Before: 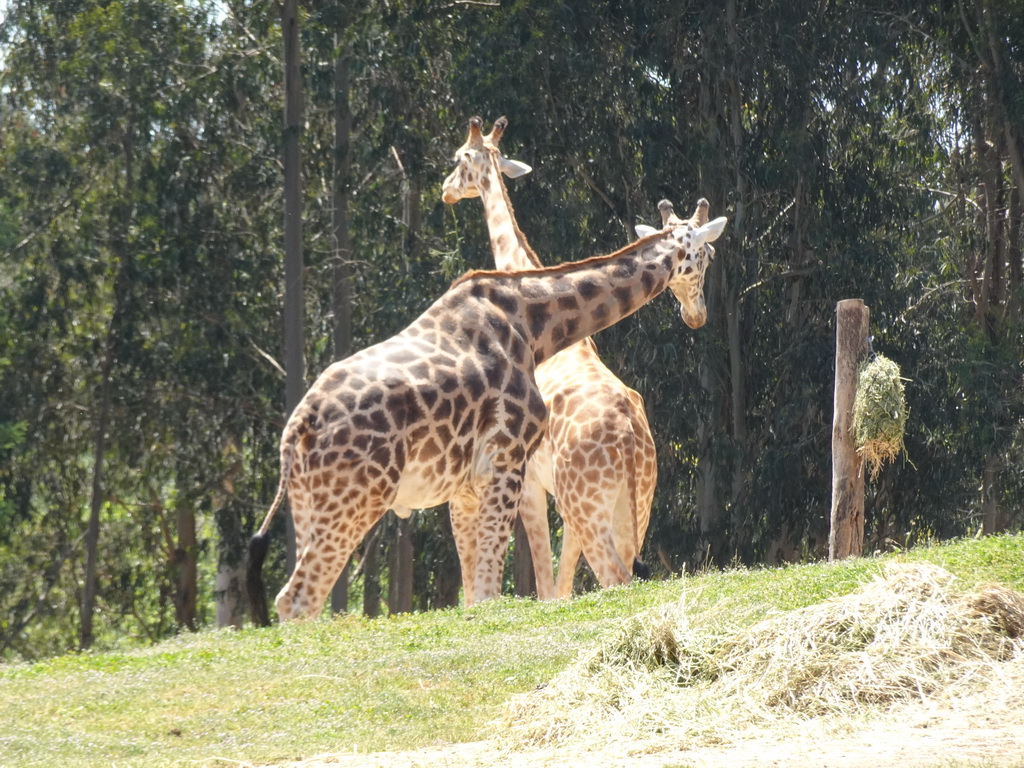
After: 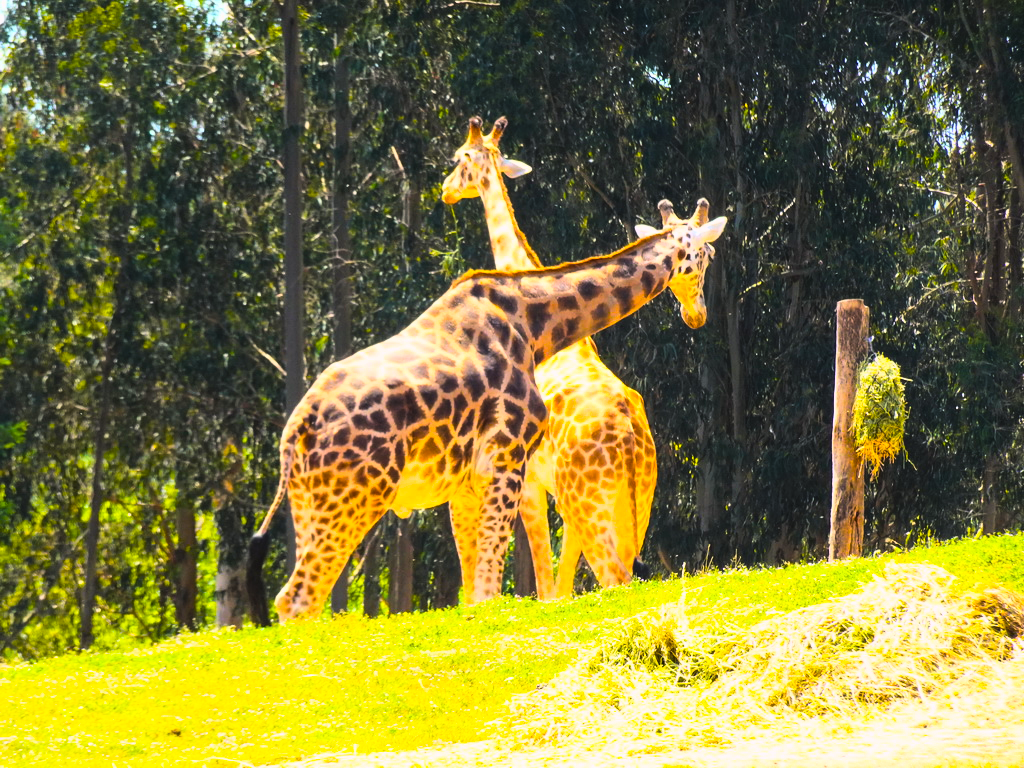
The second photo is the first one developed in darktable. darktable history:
tone curve: curves: ch0 [(0, 0) (0.187, 0.12) (0.384, 0.363) (0.577, 0.681) (0.735, 0.881) (0.864, 0.959) (1, 0.987)]; ch1 [(0, 0) (0.402, 0.36) (0.476, 0.466) (0.501, 0.501) (0.518, 0.514) (0.564, 0.614) (0.614, 0.664) (0.741, 0.829) (1, 1)]; ch2 [(0, 0) (0.429, 0.387) (0.483, 0.481) (0.503, 0.501) (0.522, 0.533) (0.564, 0.605) (0.615, 0.697) (0.702, 0.774) (1, 0.895)], color space Lab, linked channels, preserve colors none
color balance rgb: highlights gain › chroma 0.99%, highlights gain › hue 23.74°, linear chroma grading › highlights 99.817%, linear chroma grading › global chroma 23.822%, perceptual saturation grading › global saturation 24.917%, global vibrance 20%
